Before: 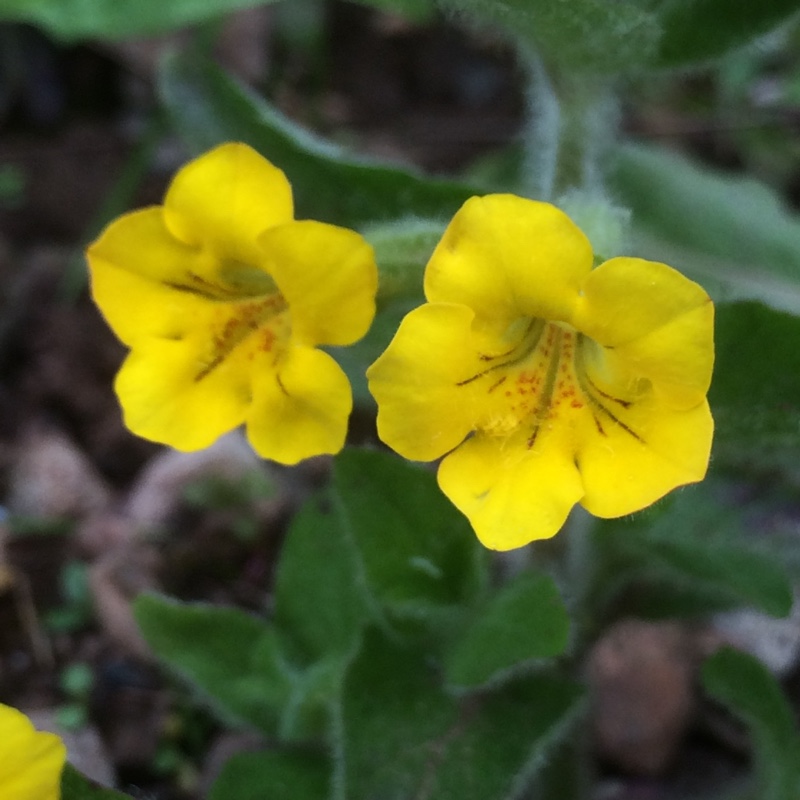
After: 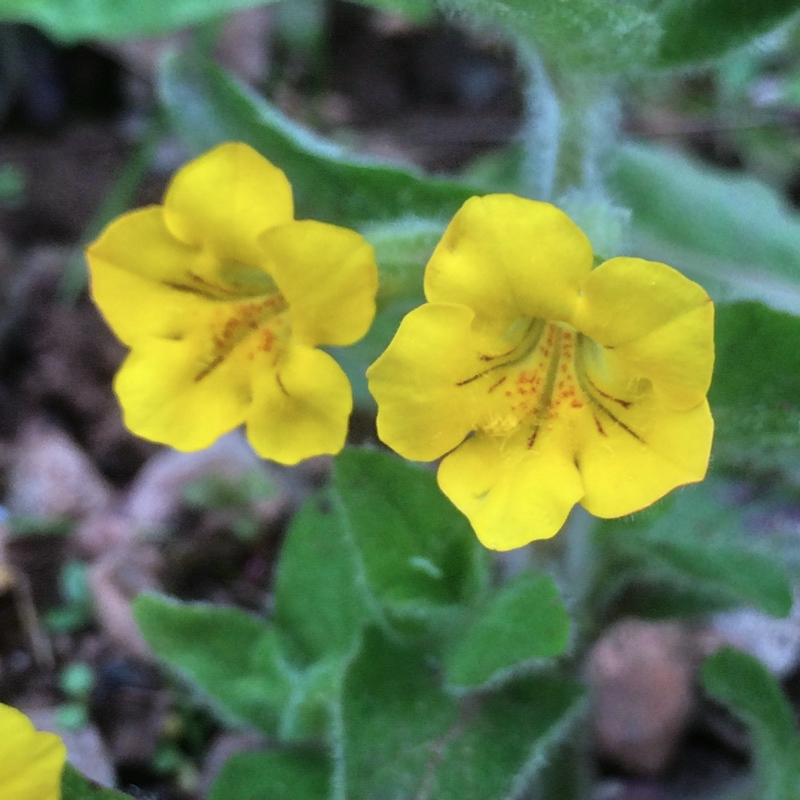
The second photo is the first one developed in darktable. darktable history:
color calibration: illuminant as shot in camera, x 0.37, y 0.382, temperature 4313.32 K
tone equalizer: -7 EV 0.15 EV, -6 EV 0.6 EV, -5 EV 1.15 EV, -4 EV 1.33 EV, -3 EV 1.15 EV, -2 EV 0.6 EV, -1 EV 0.15 EV, mask exposure compensation -0.5 EV
